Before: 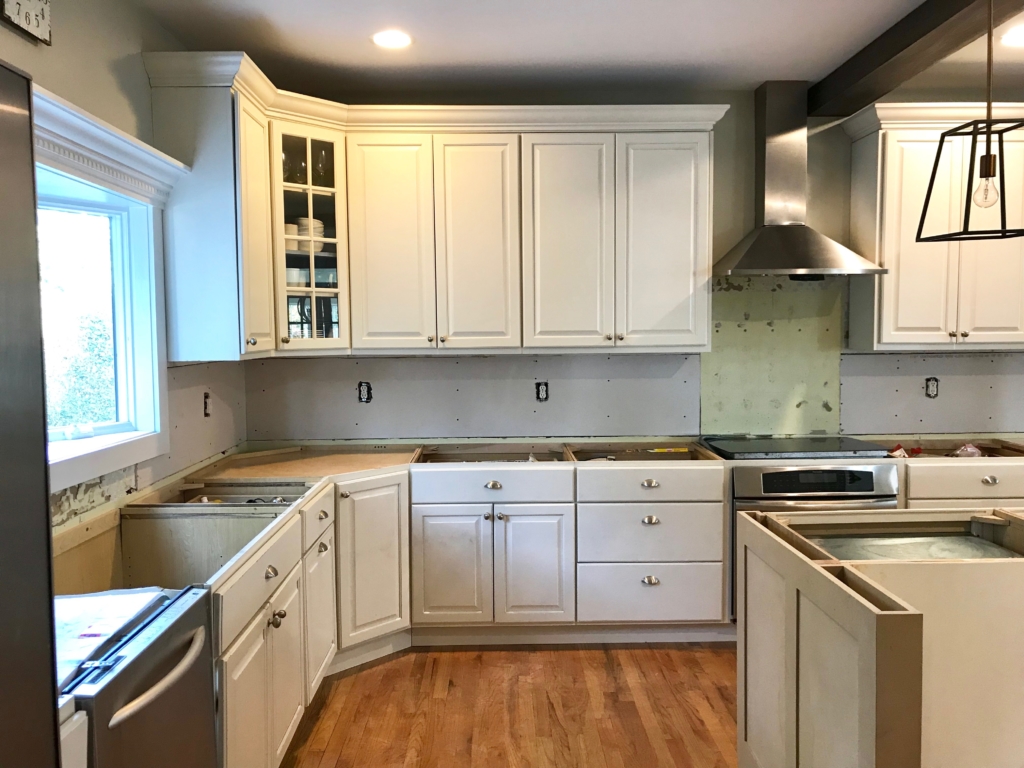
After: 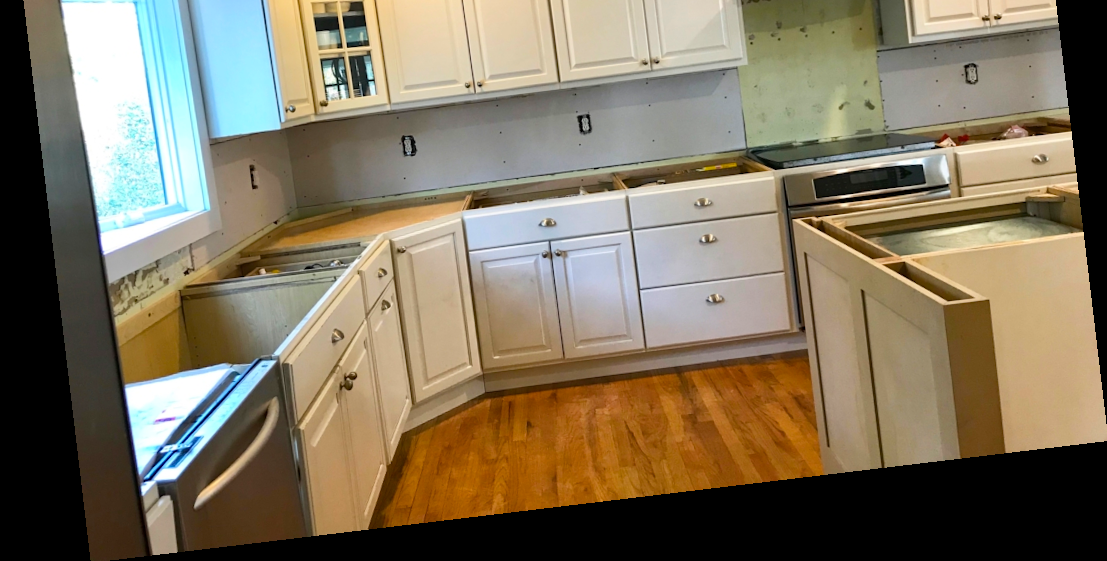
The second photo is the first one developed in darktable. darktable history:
rotate and perspective: rotation -6.83°, automatic cropping off
color balance rgb: perceptual saturation grading › global saturation 25%, global vibrance 20%
crop and rotate: top 36.435%
